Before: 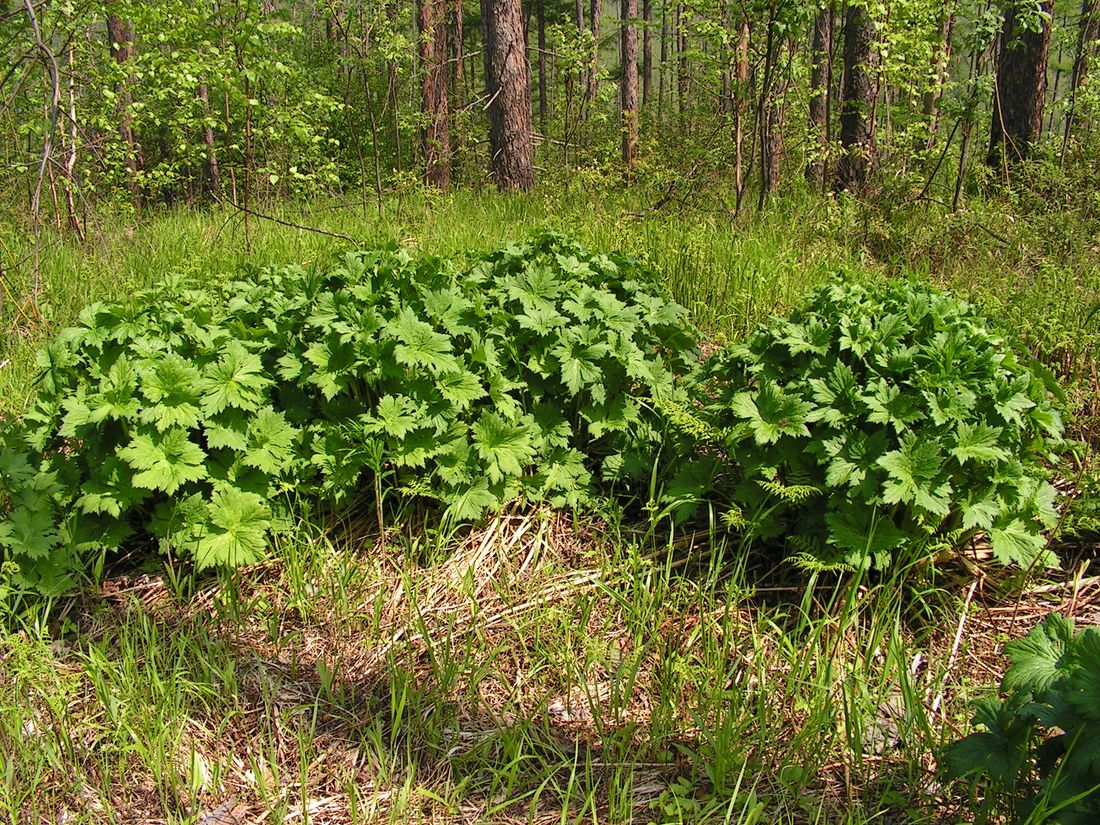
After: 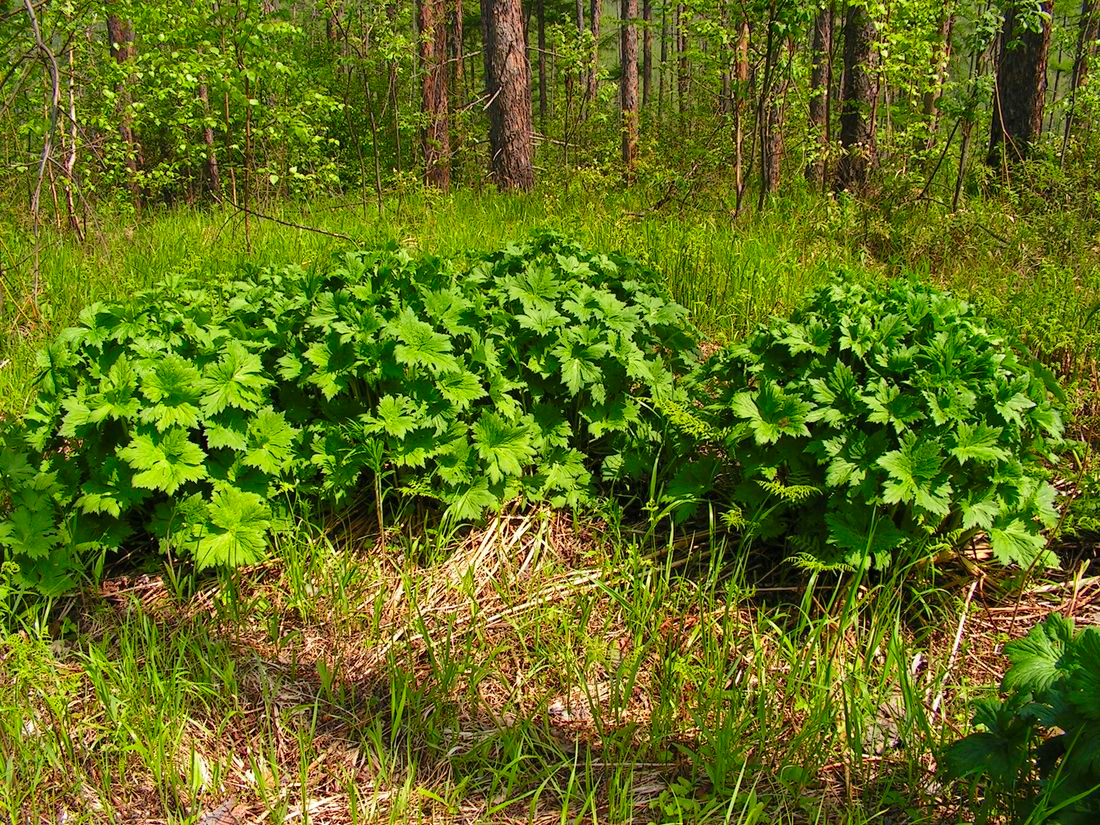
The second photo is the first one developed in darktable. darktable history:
contrast brightness saturation: brightness -0.02, saturation 0.35
